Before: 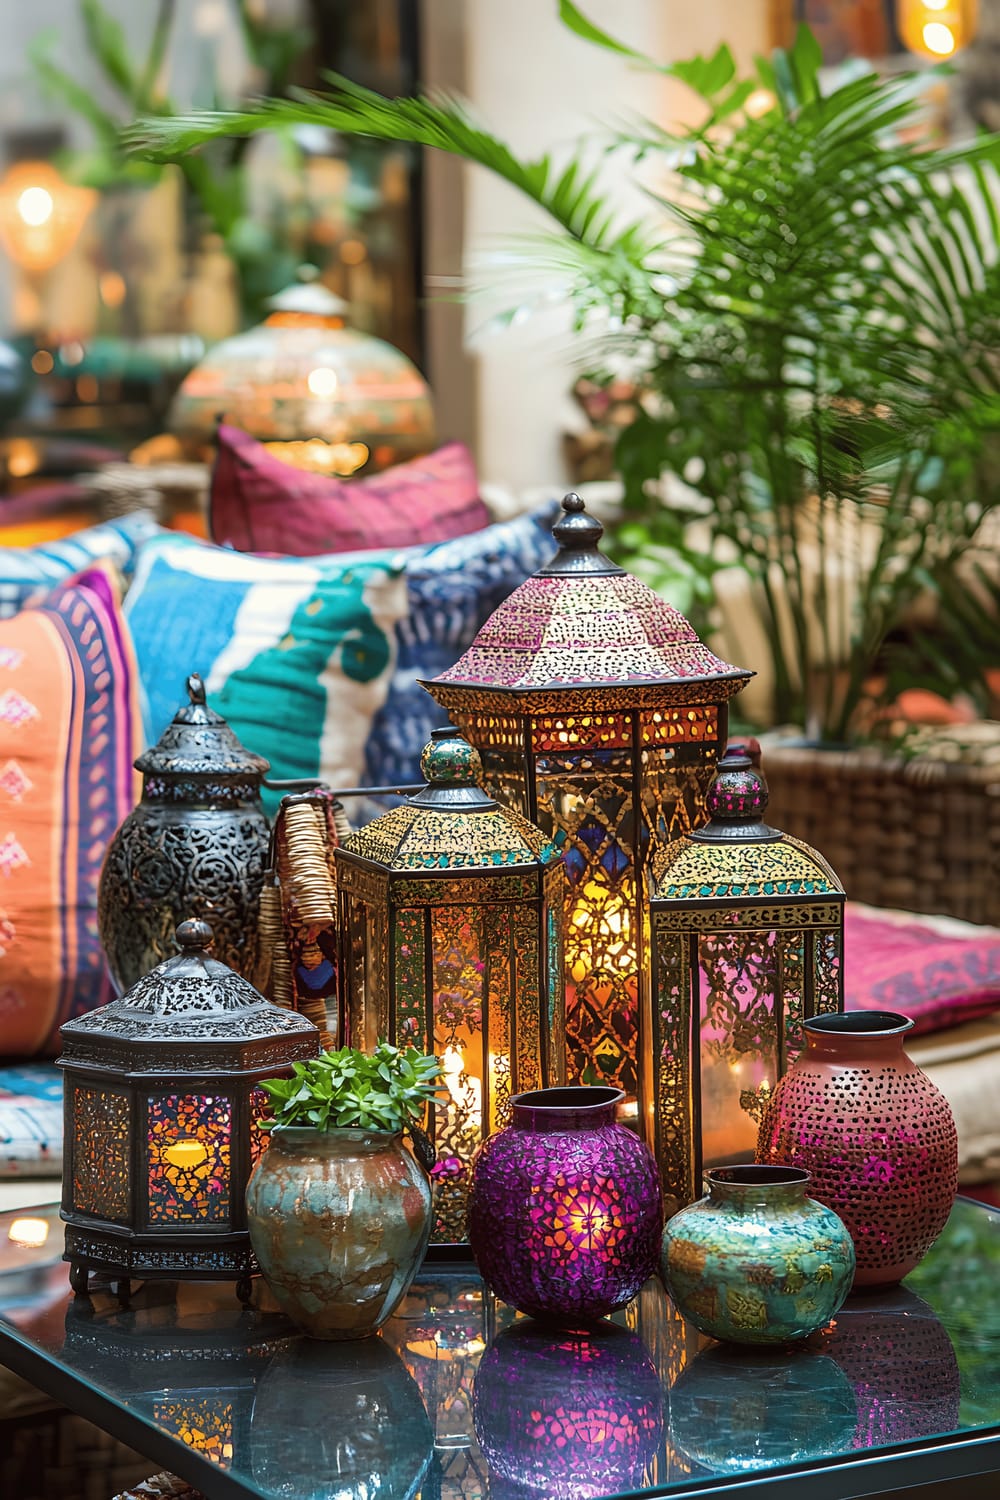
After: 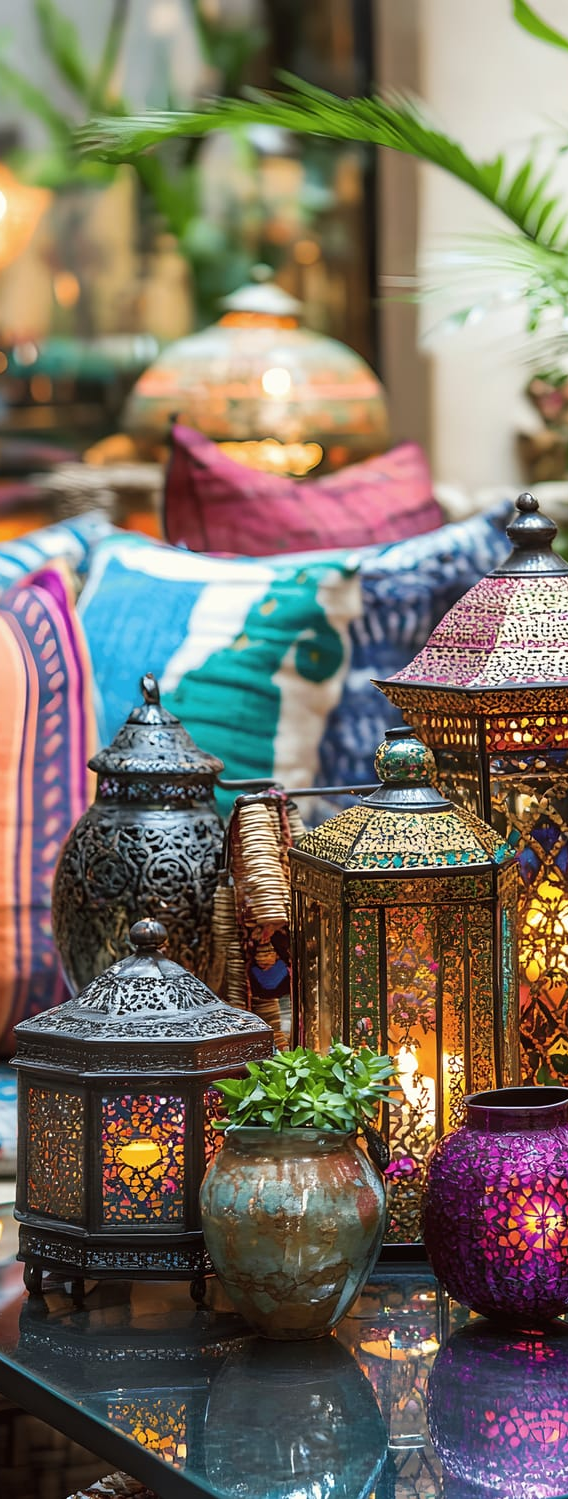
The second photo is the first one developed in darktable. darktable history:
crop: left 4.677%, right 38.458%
